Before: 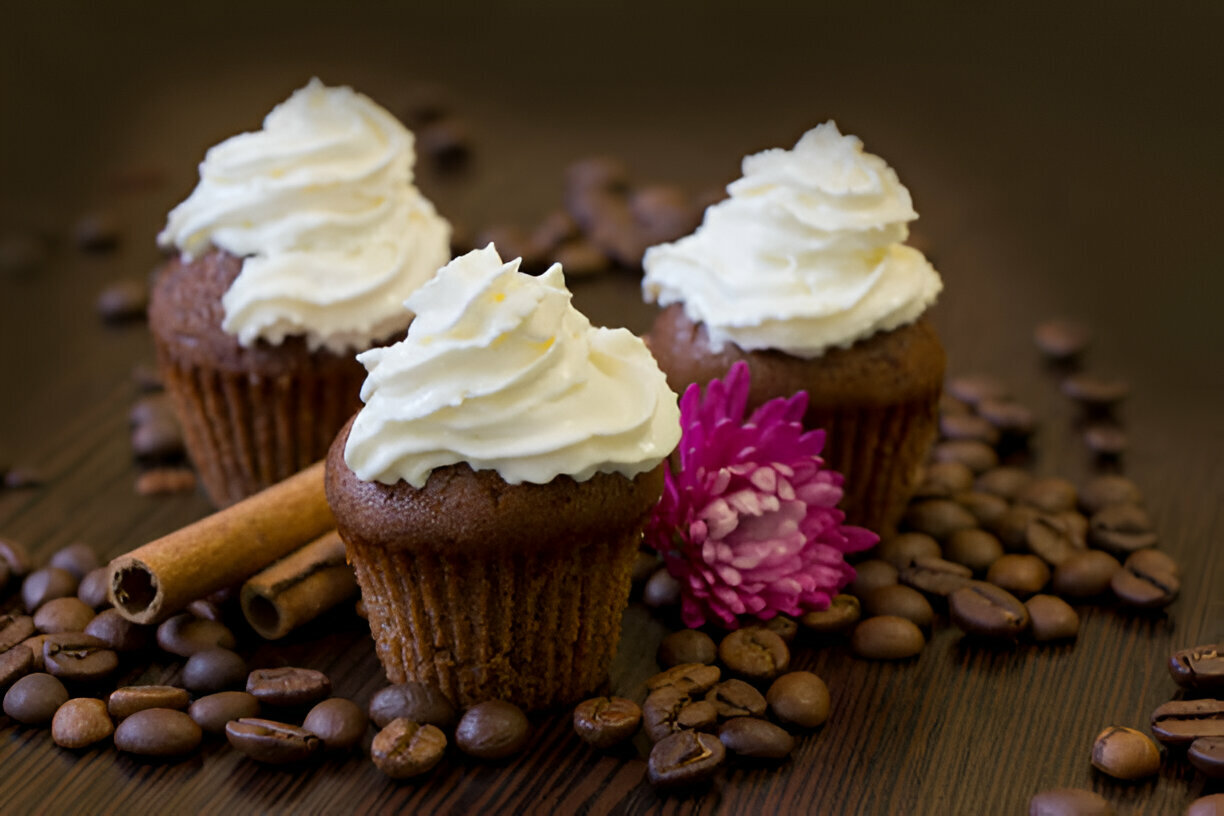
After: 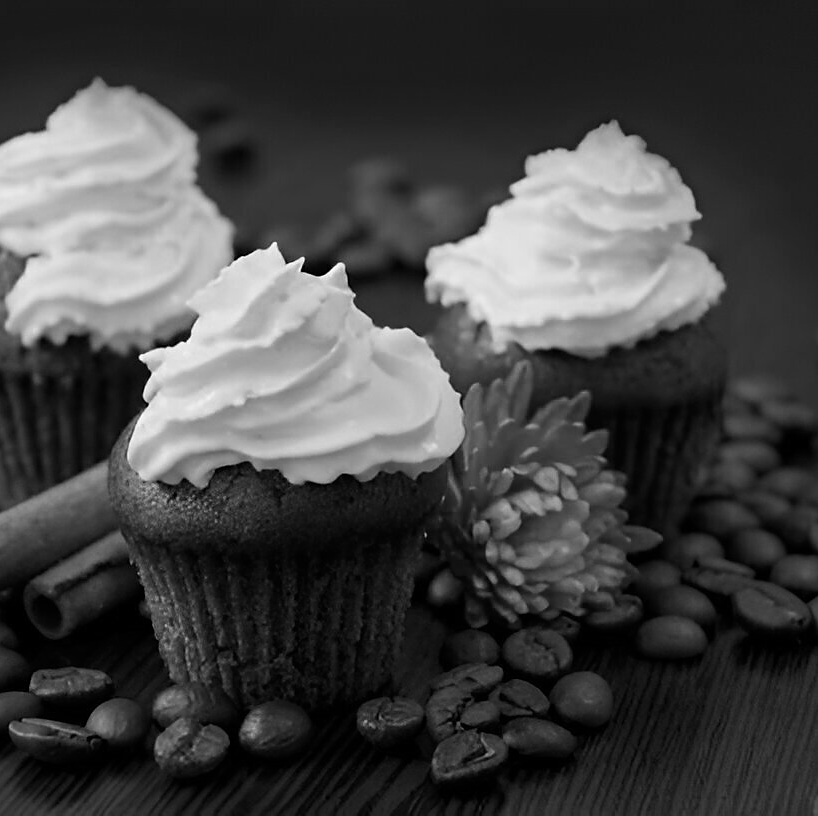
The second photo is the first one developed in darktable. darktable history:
crop and rotate: left 17.732%, right 15.423%
sharpen: radius 0.969, amount 0.604
color calibration: output gray [0.253, 0.26, 0.487, 0], gray › normalize channels true, illuminant same as pipeline (D50), adaptation XYZ, x 0.346, y 0.359, gamut compression 0
